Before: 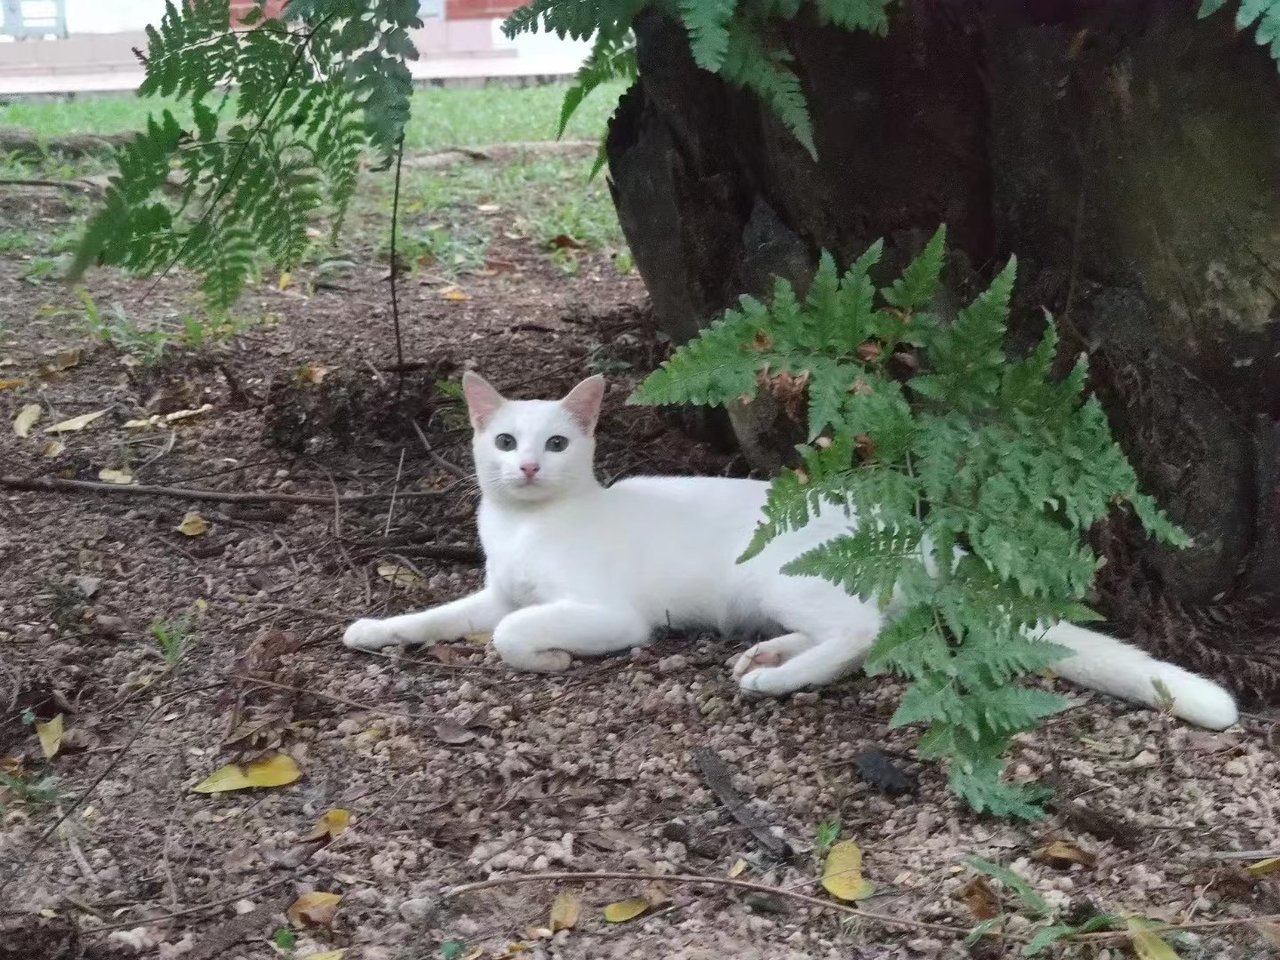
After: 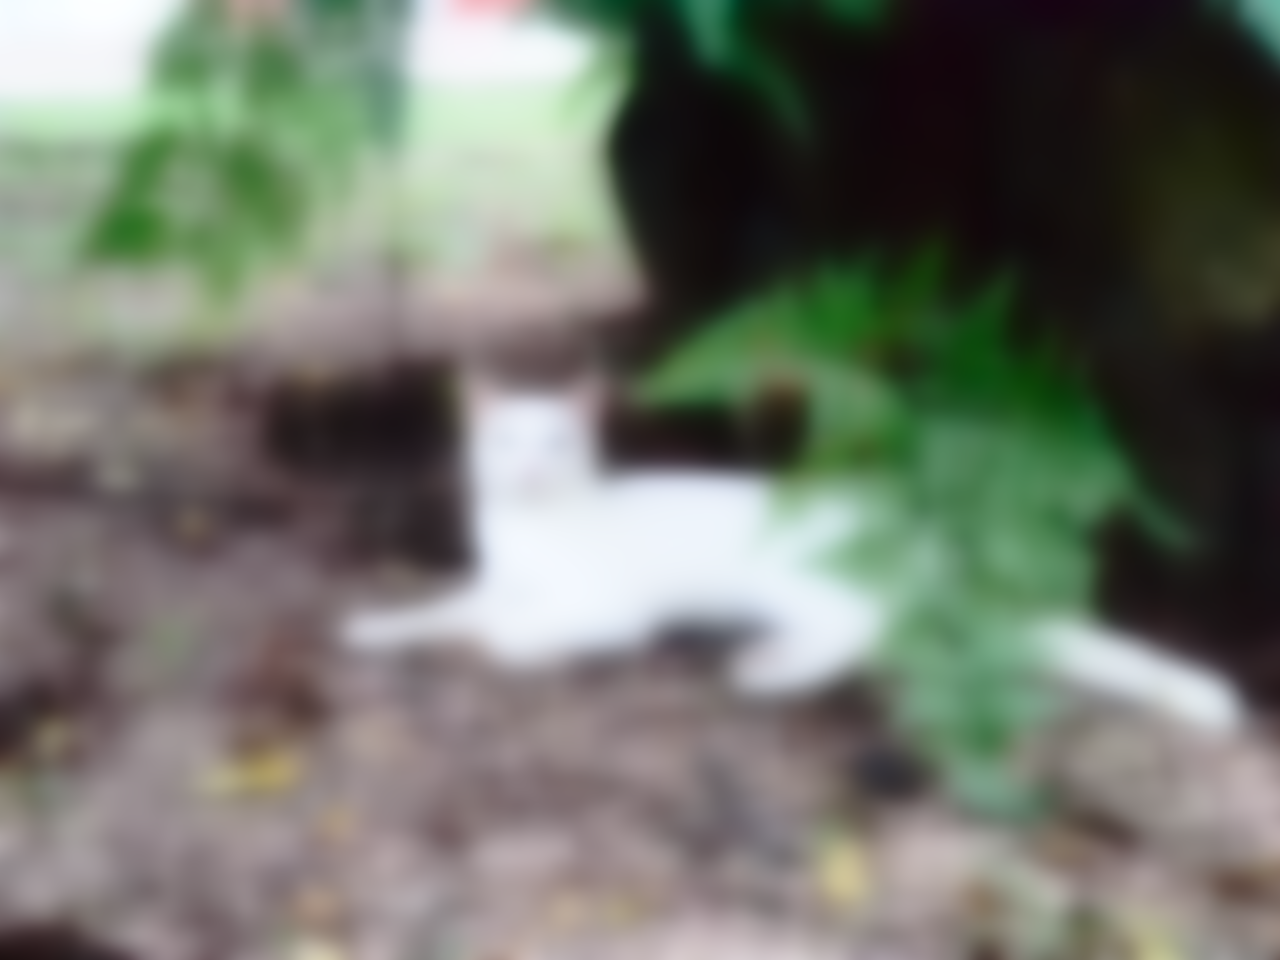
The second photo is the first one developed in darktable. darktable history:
base curve: curves: ch0 [(0, 0) (0.028, 0.03) (0.121, 0.232) (0.46, 0.748) (0.859, 0.968) (1, 1)], preserve colors none
lowpass: radius 16, unbound 0
white balance: red 0.98, blue 1.034
contrast brightness saturation: contrast 0.2, brightness -0.11, saturation 0.1
sharpen: on, module defaults
